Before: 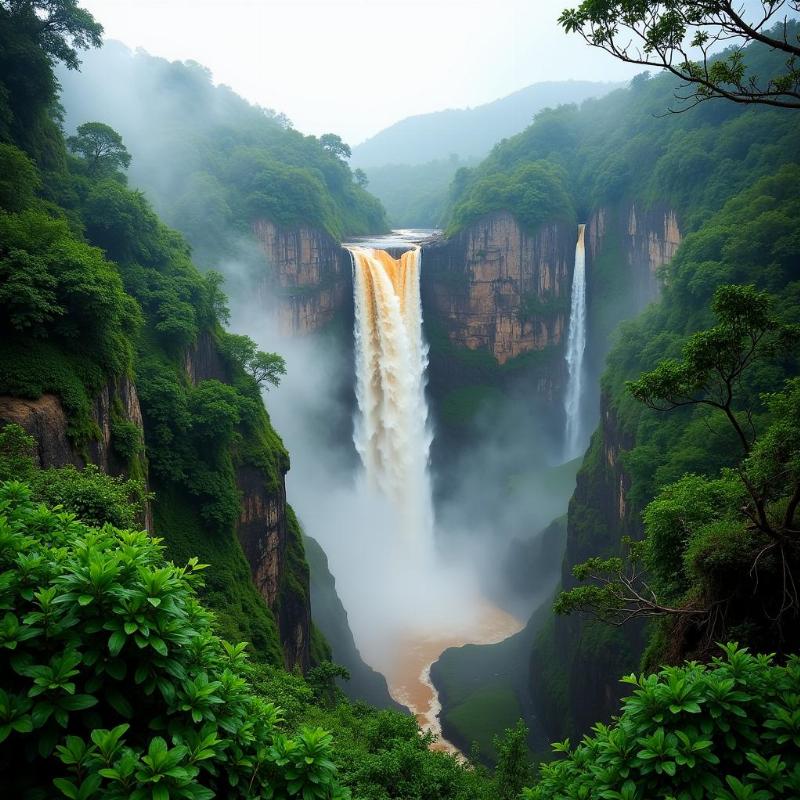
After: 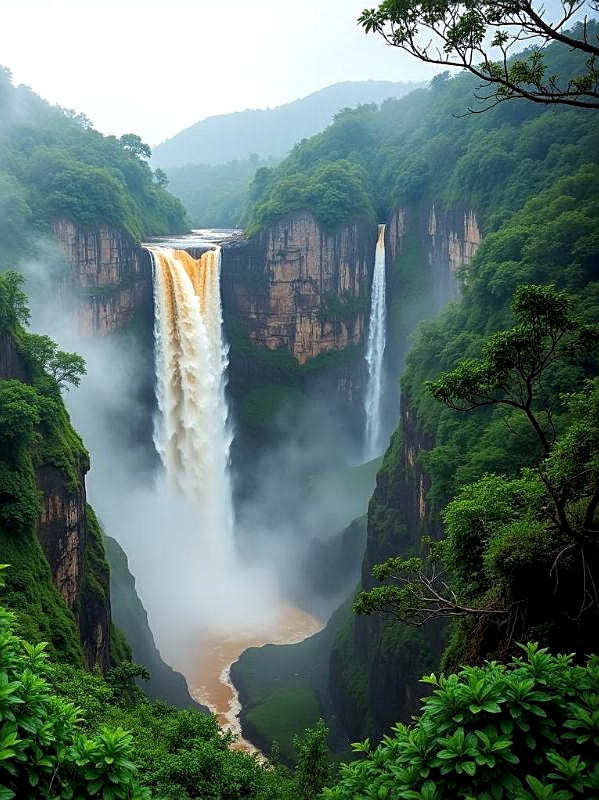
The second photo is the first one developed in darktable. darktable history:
crop and rotate: left 25.029%
sharpen: on, module defaults
local contrast: highlights 93%, shadows 84%, detail 160%, midtone range 0.2
